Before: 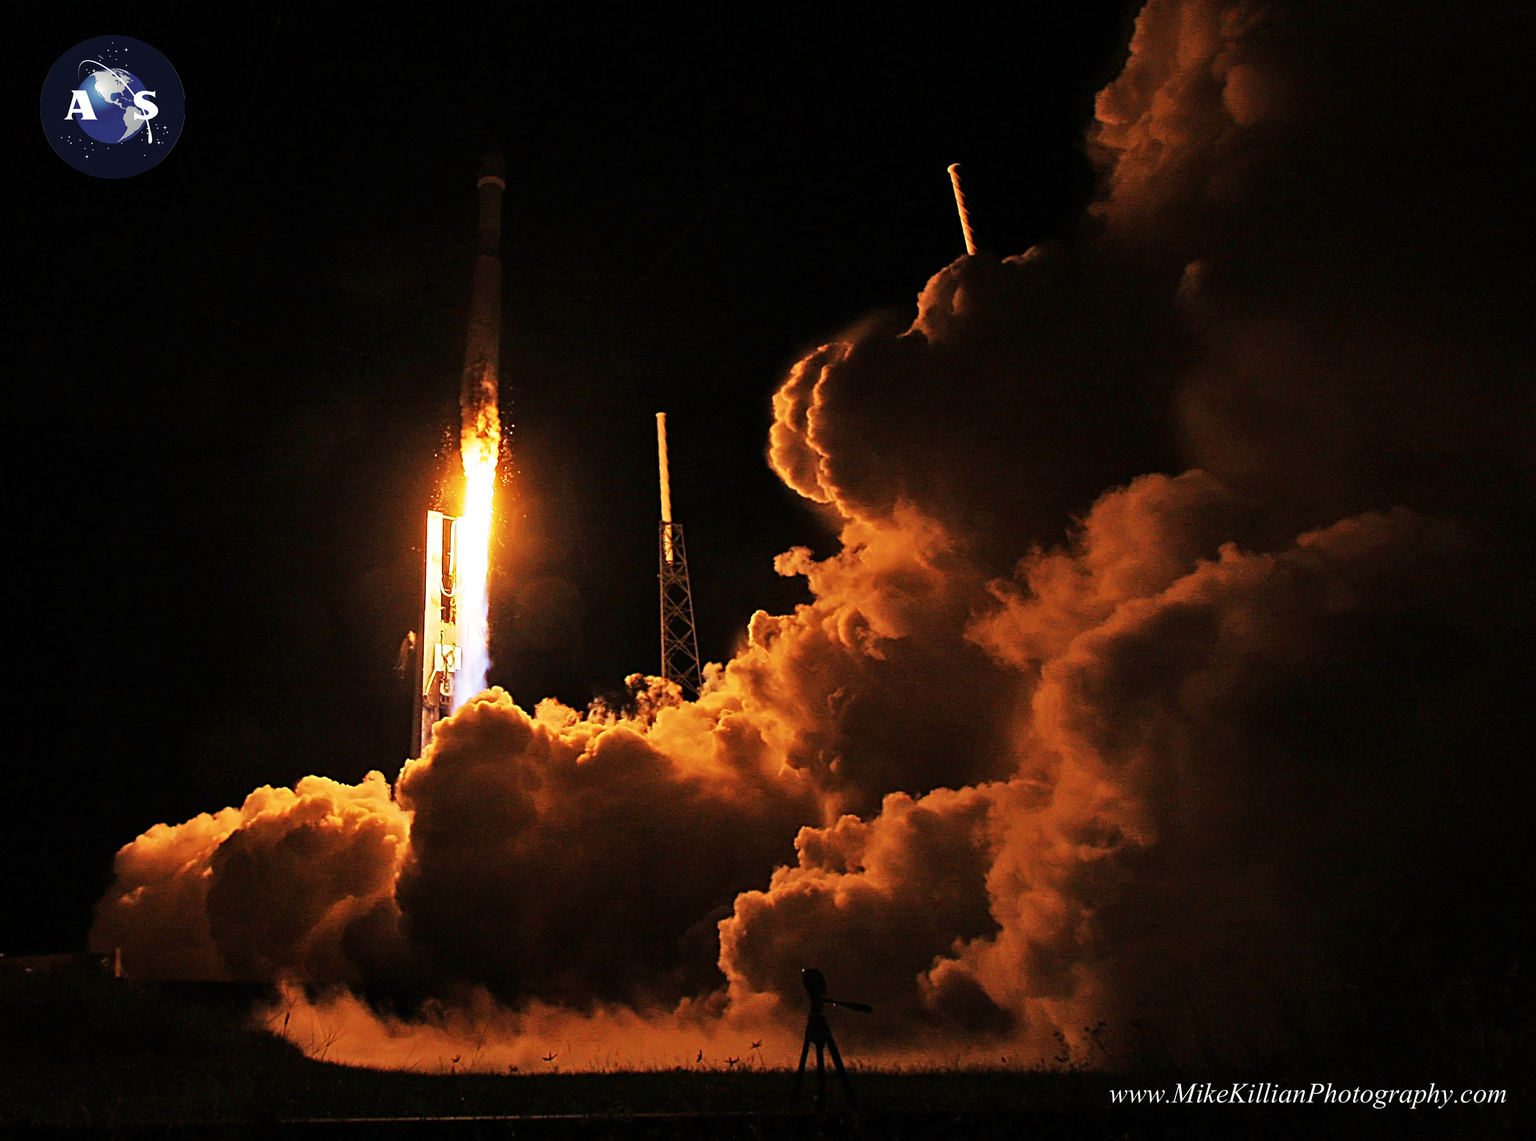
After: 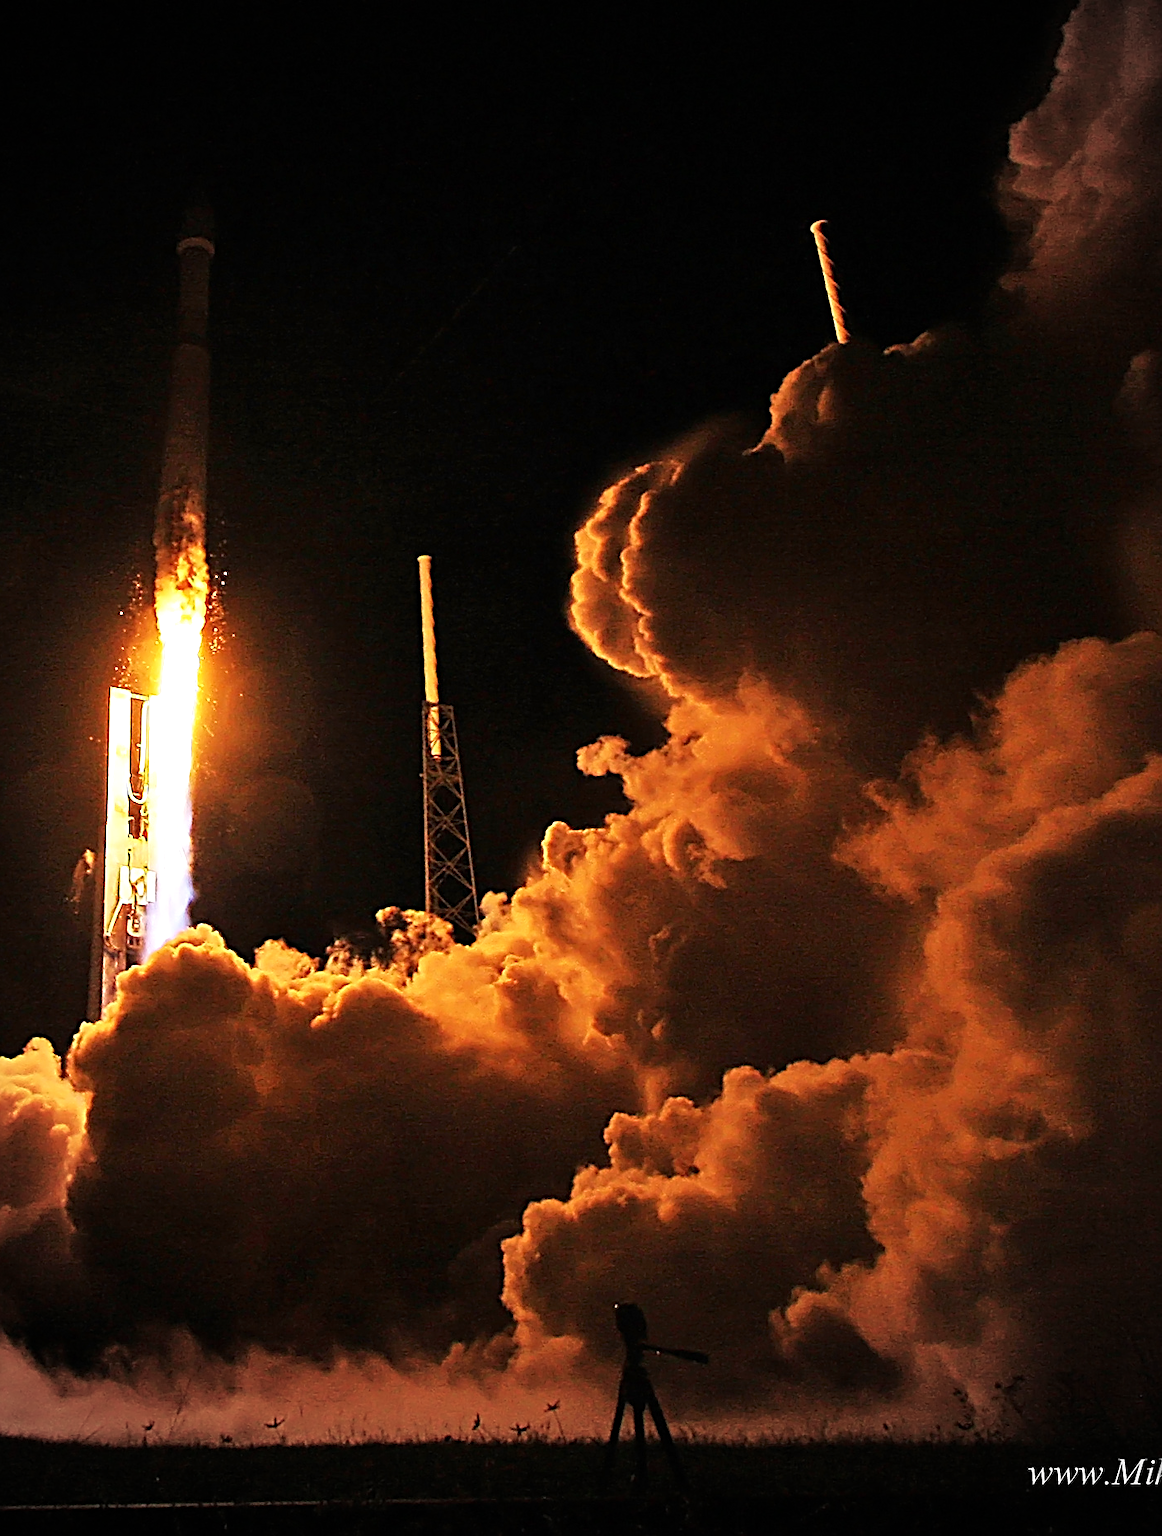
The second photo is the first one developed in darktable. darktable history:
vignetting: width/height ratio 1.094
crop and rotate: left 22.516%, right 21.234%
sharpen: on, module defaults
exposure: exposure 0.2 EV, compensate highlight preservation false
